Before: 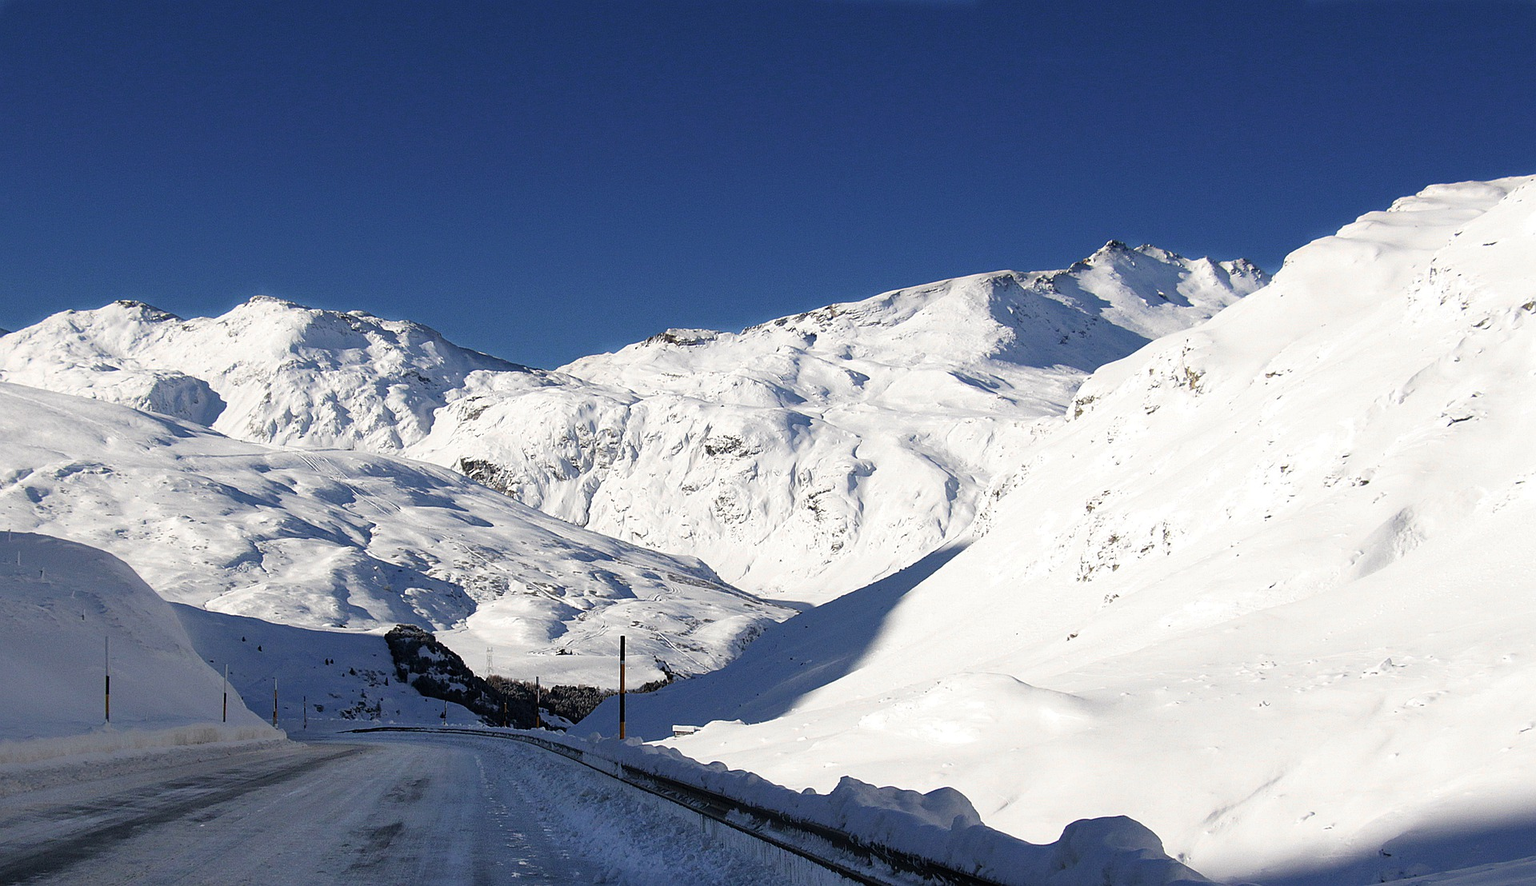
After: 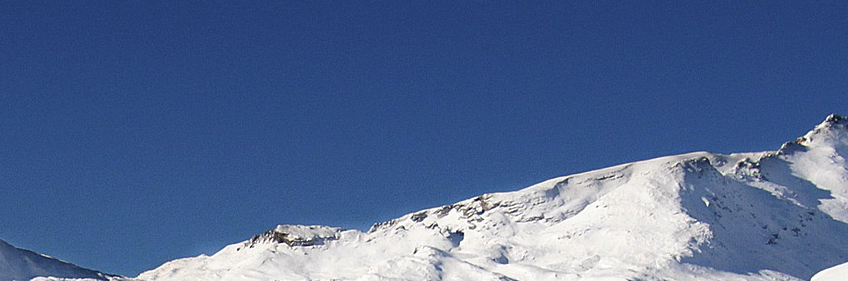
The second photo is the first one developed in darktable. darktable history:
crop: left 29.012%, top 16.871%, right 26.792%, bottom 57.691%
